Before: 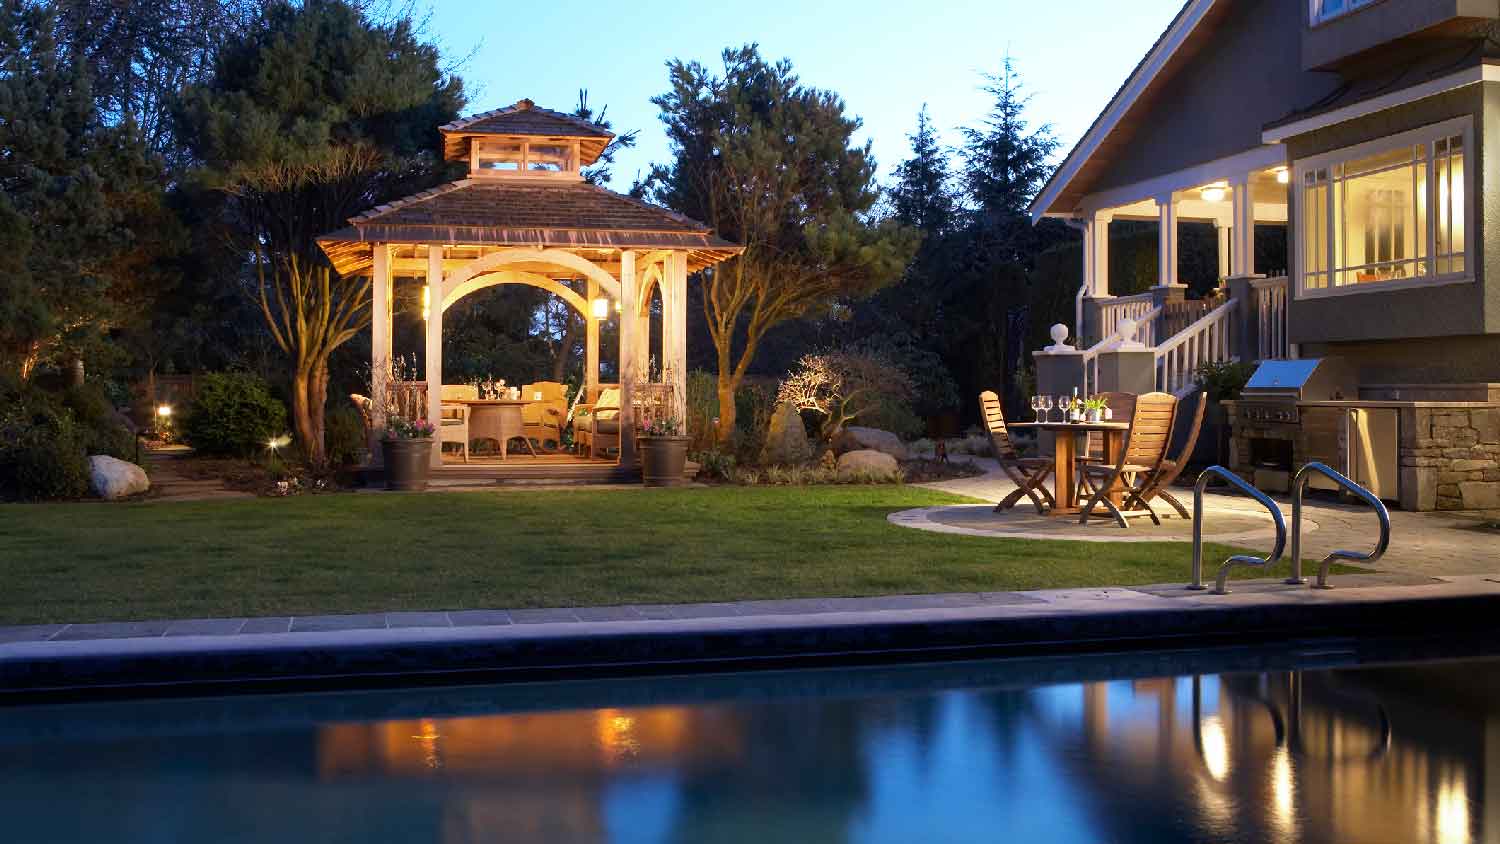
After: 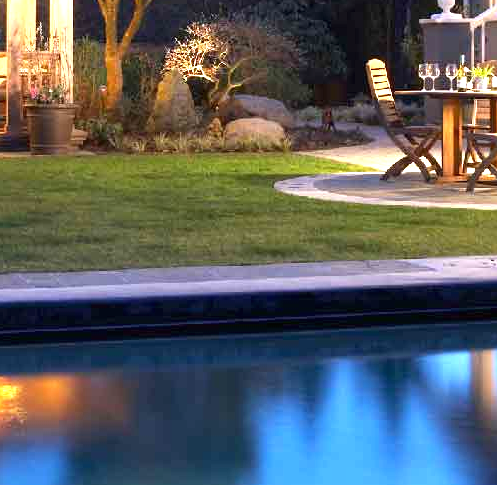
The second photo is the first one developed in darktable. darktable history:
exposure: black level correction 0, exposure 1.026 EV, compensate exposure bias true, compensate highlight preservation false
crop: left 40.915%, top 39.399%, right 25.904%, bottom 3.1%
